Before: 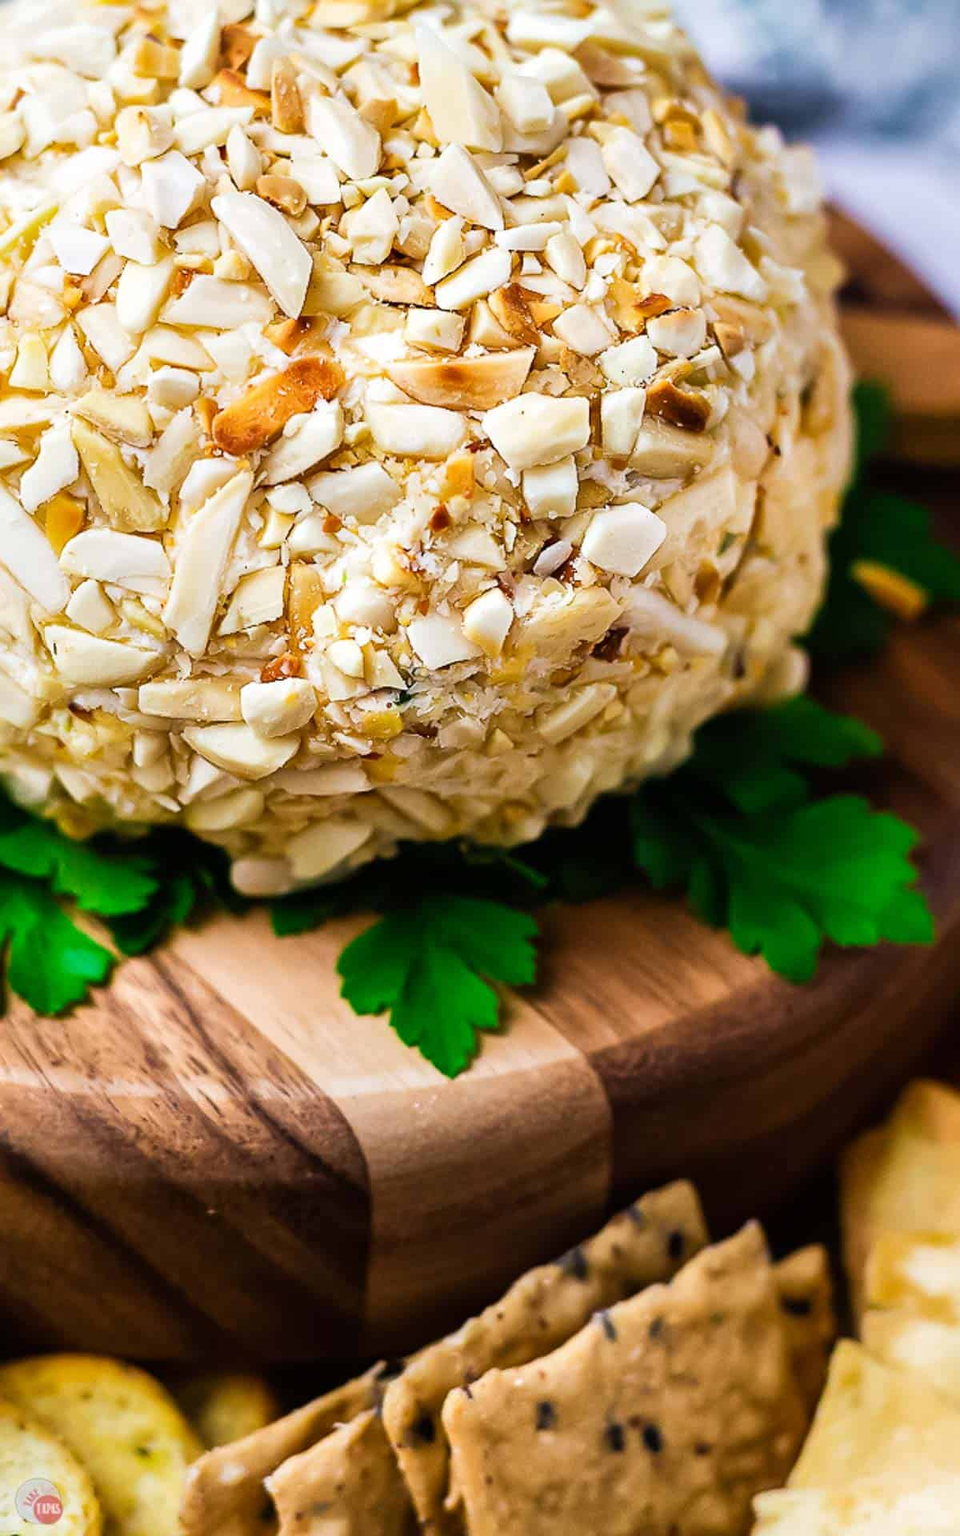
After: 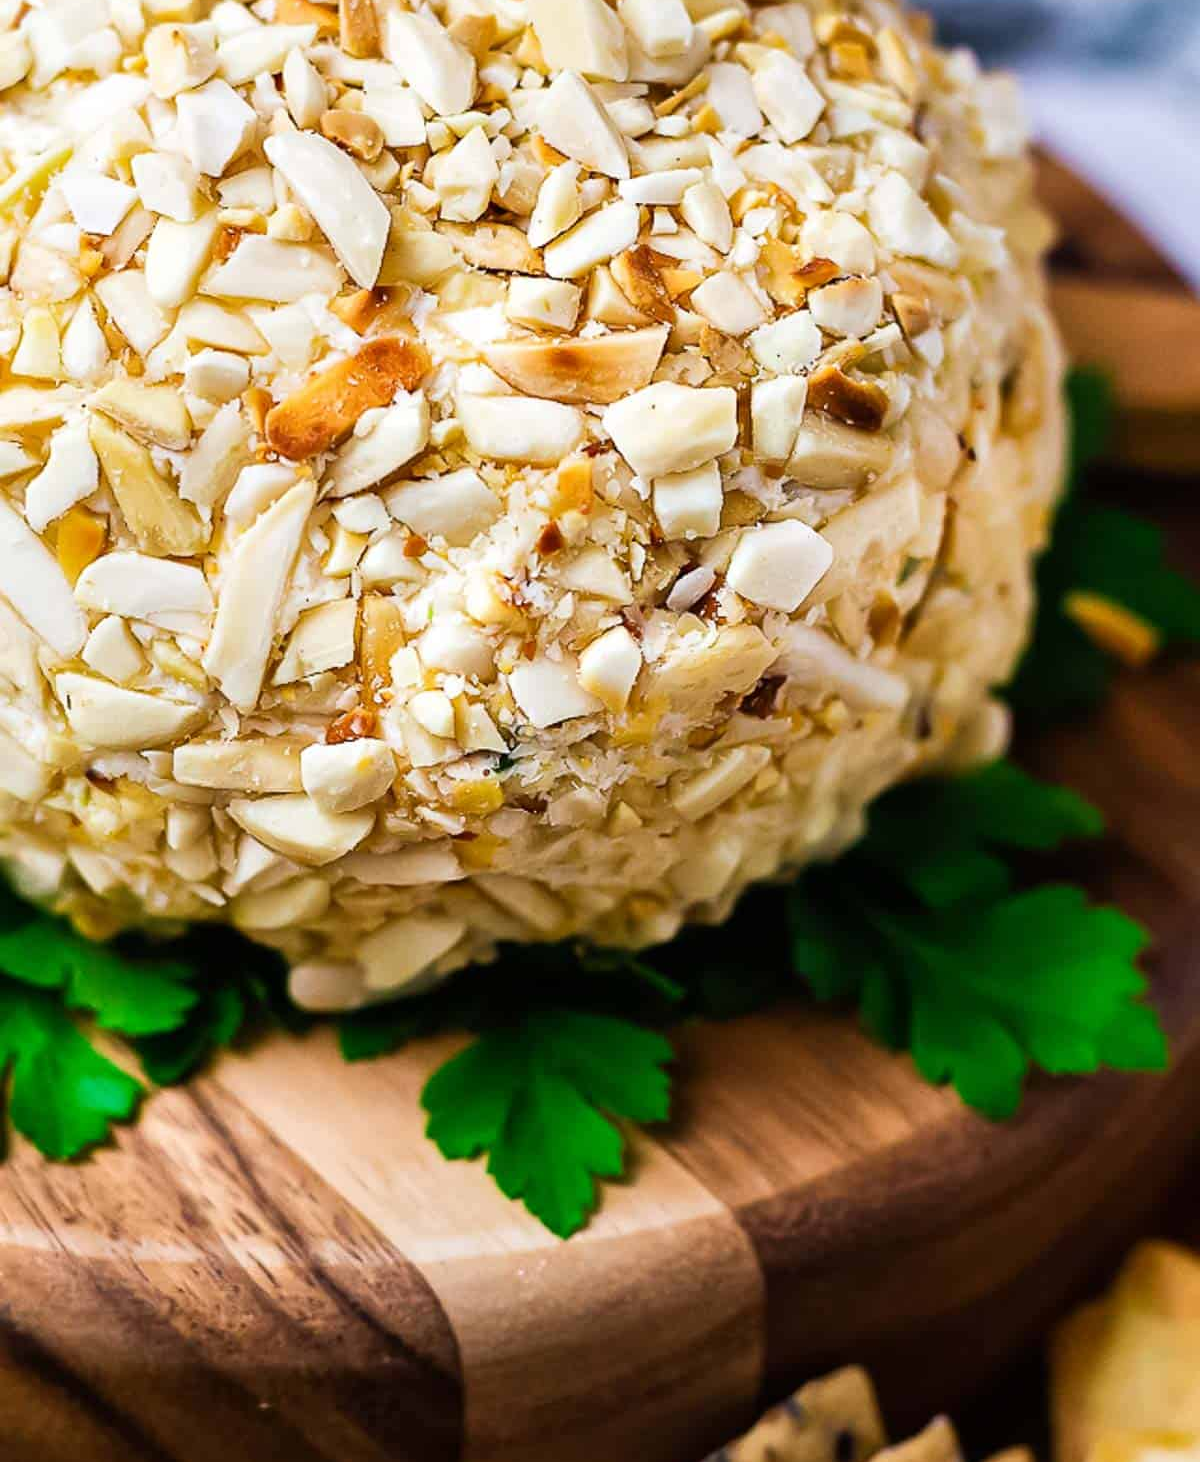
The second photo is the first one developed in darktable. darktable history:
crop: top 5.683%, bottom 18.135%
